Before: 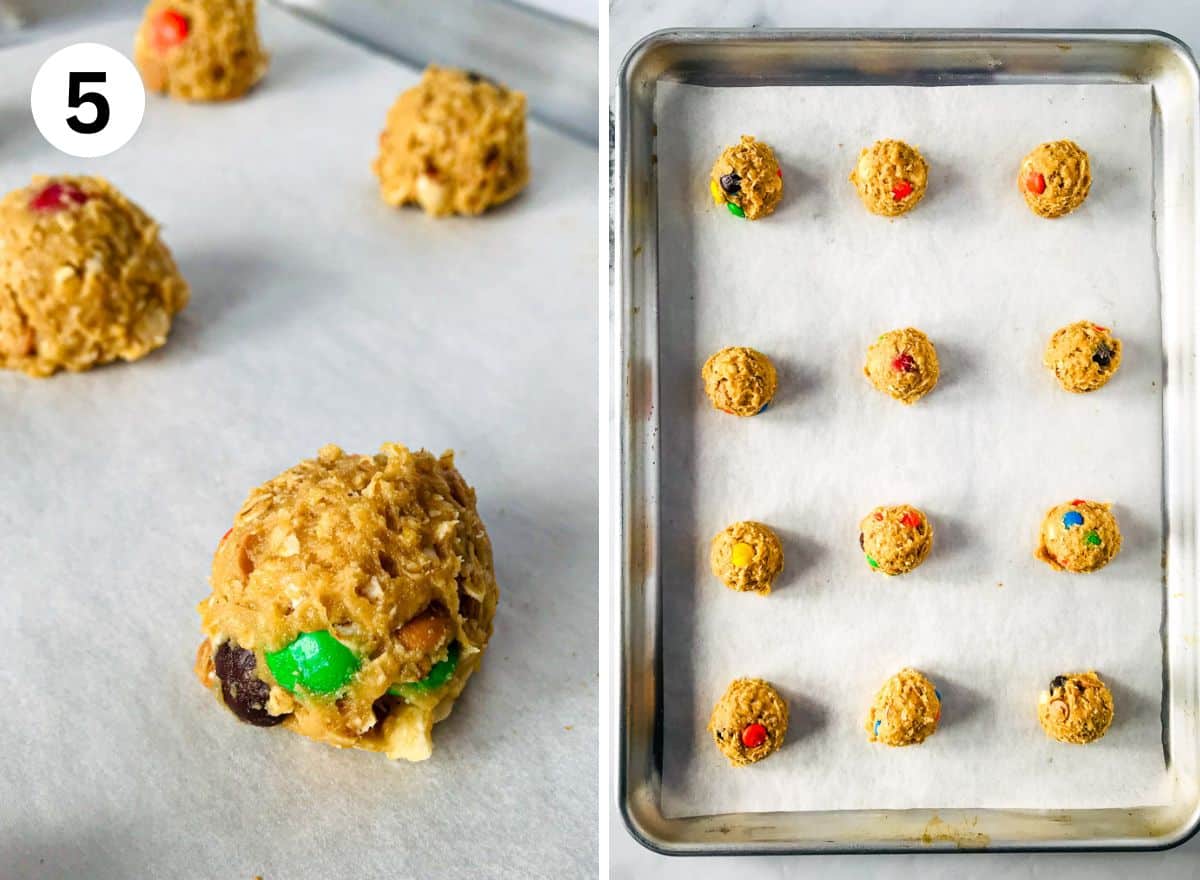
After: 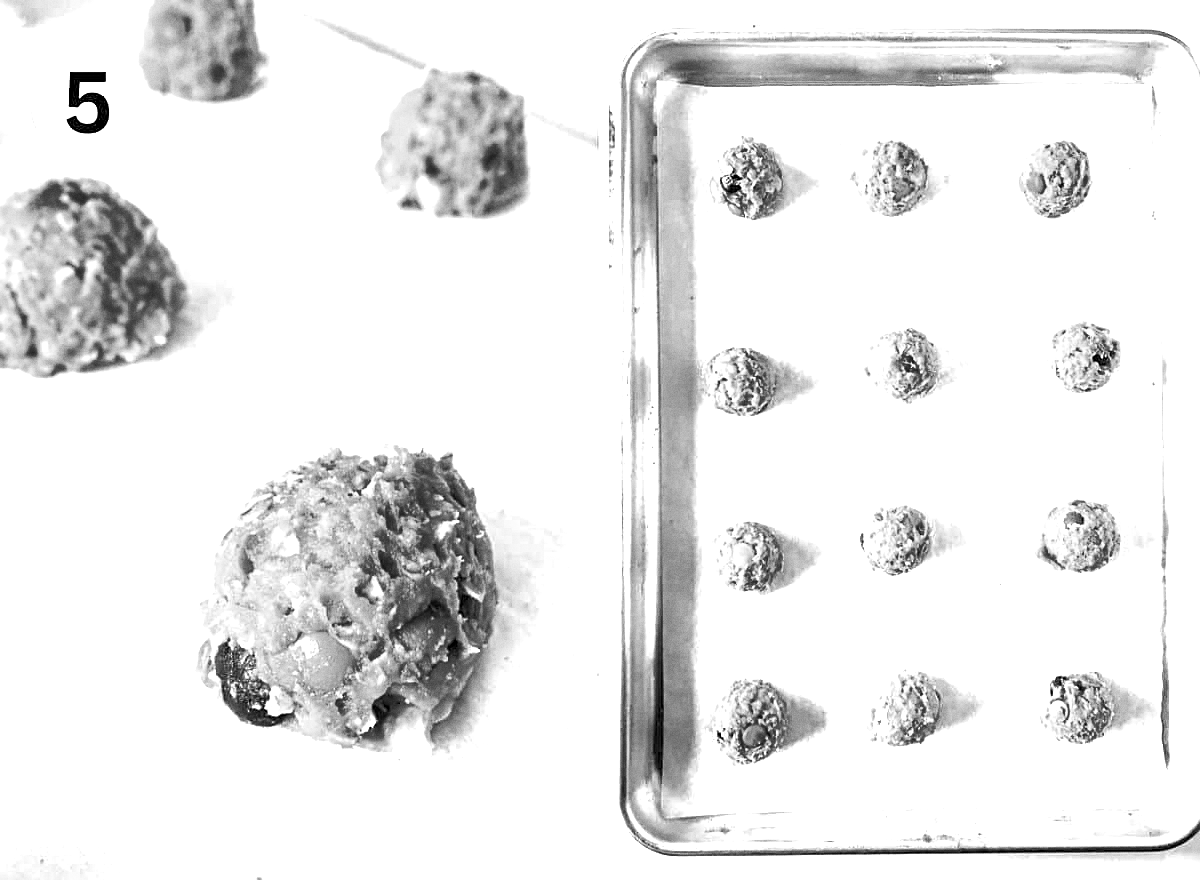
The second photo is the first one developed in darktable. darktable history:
grain: coarseness 7.08 ISO, strength 21.67%, mid-tones bias 59.58%
sharpen: radius 2.167, amount 0.381, threshold 0
tone equalizer: -8 EV 0.06 EV, smoothing diameter 25%, edges refinement/feathering 10, preserve details guided filter
exposure: exposure 2.003 EV, compensate highlight preservation false
monochrome: a -11.7, b 1.62, size 0.5, highlights 0.38
